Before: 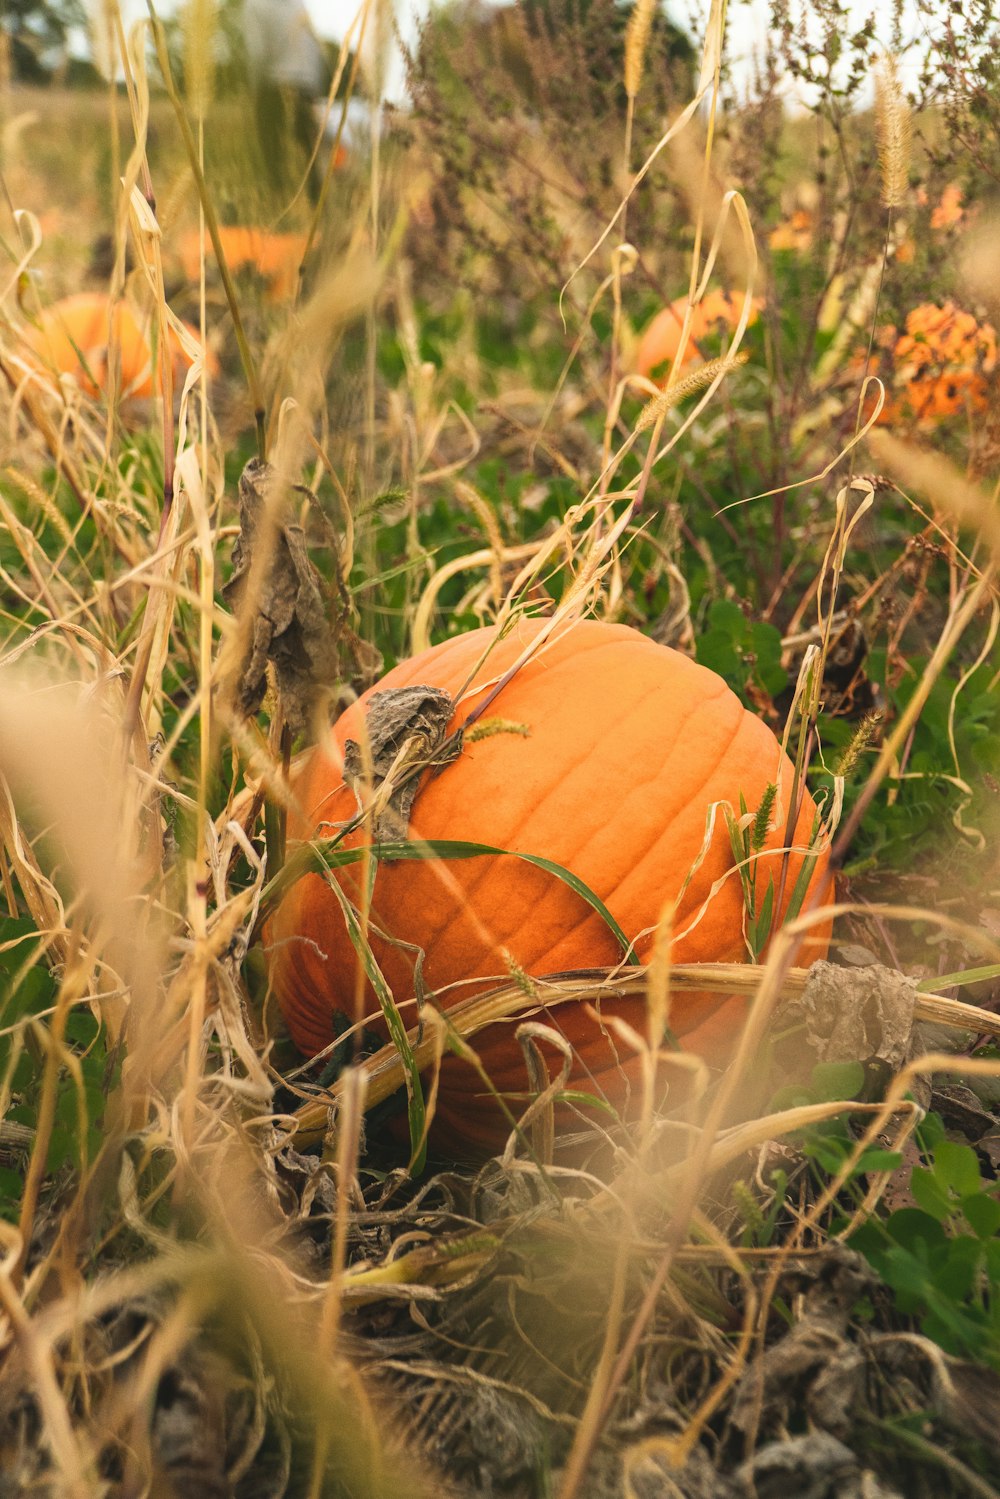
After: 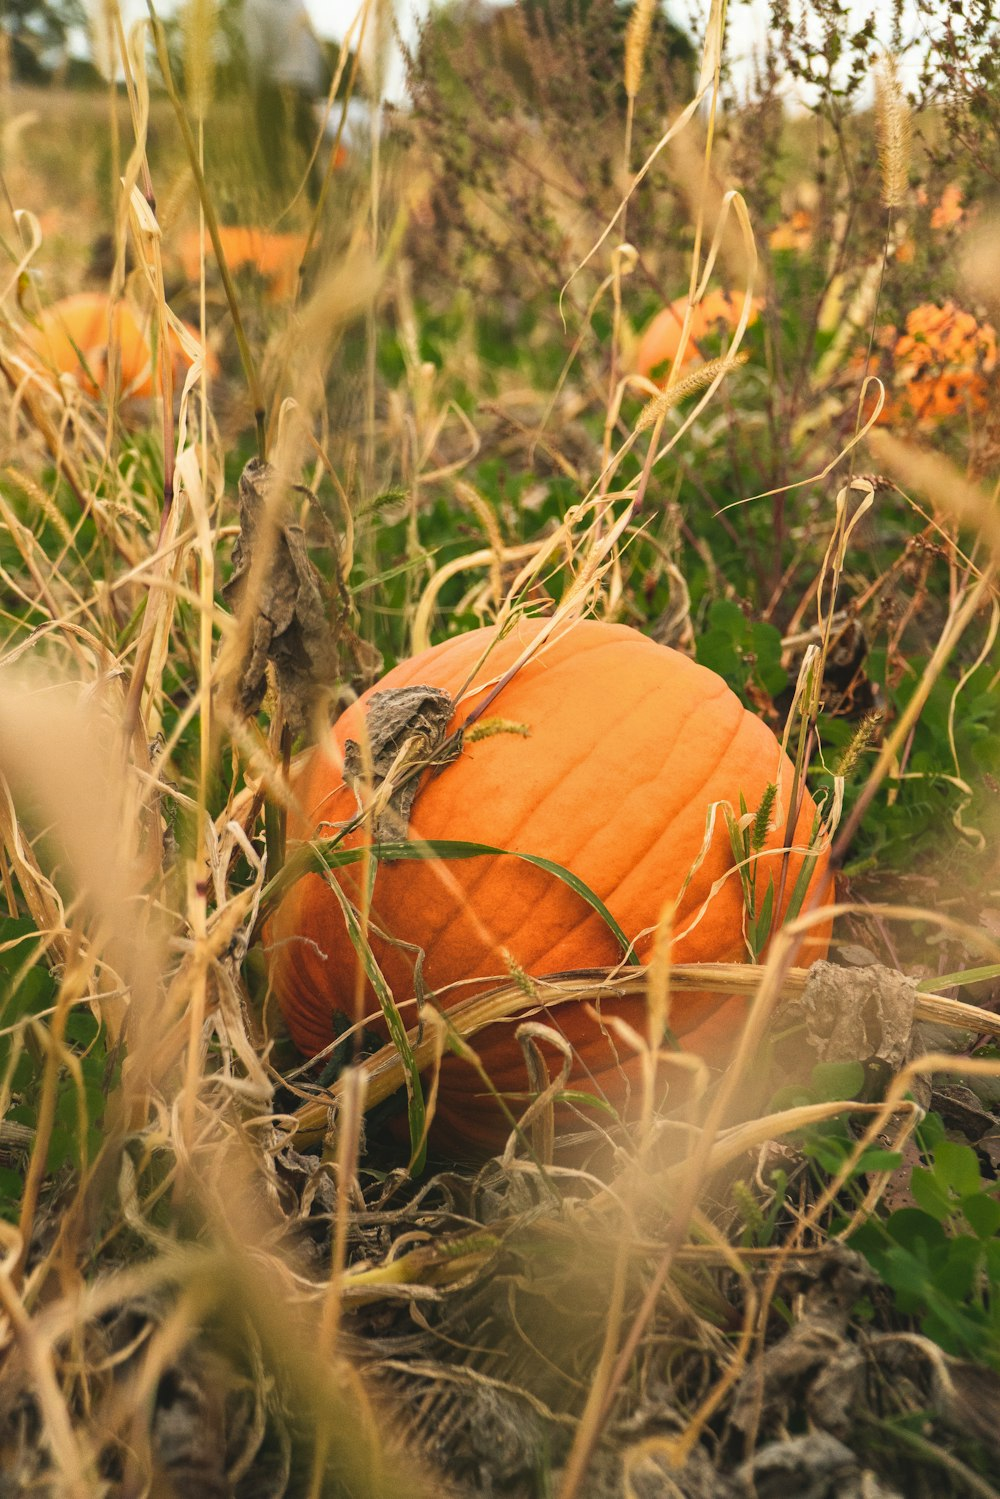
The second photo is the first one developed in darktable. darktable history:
shadows and highlights: shadows 4.77, soften with gaussian
